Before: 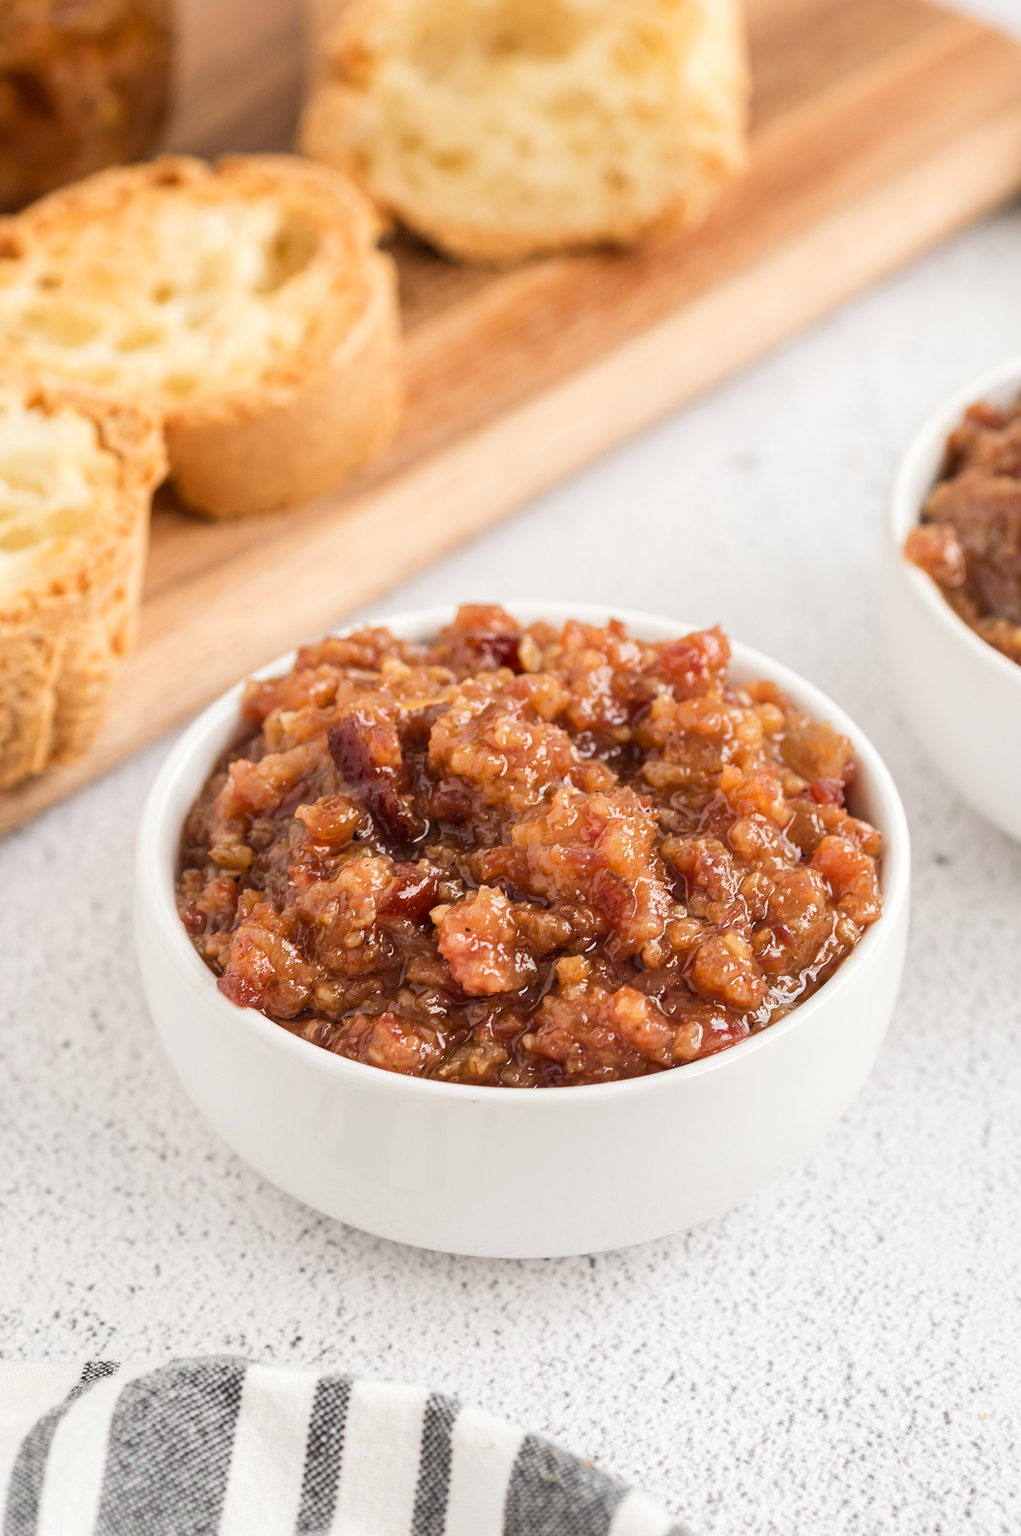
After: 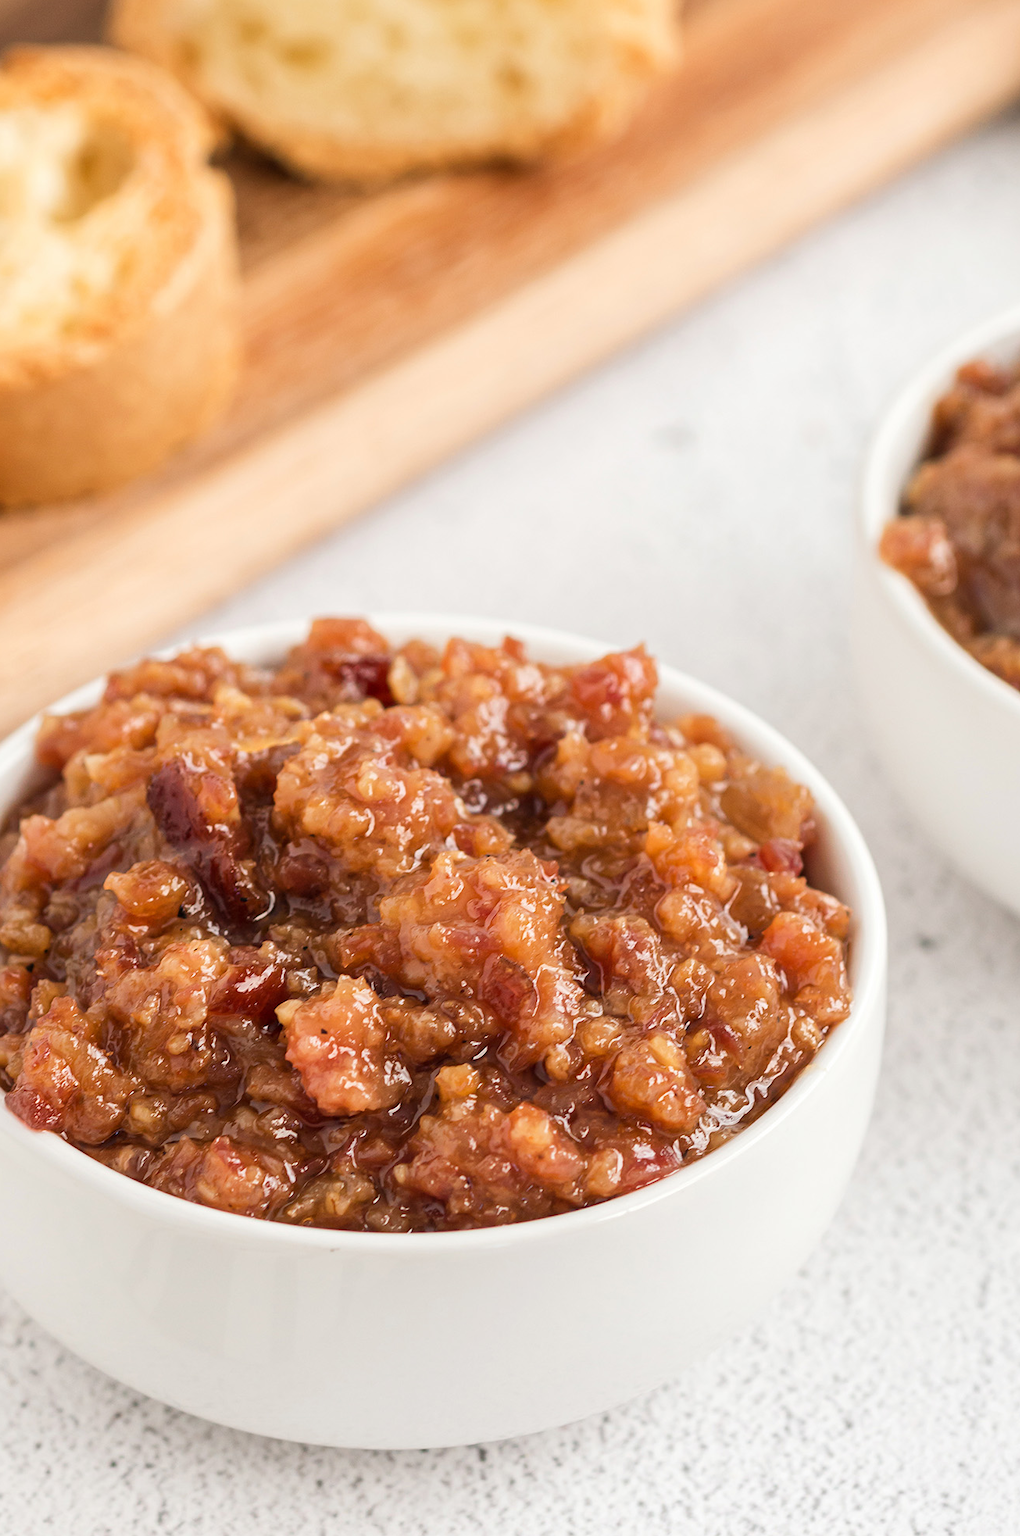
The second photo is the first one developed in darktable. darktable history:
crop and rotate: left 20.926%, top 7.762%, right 0.454%, bottom 13.592%
